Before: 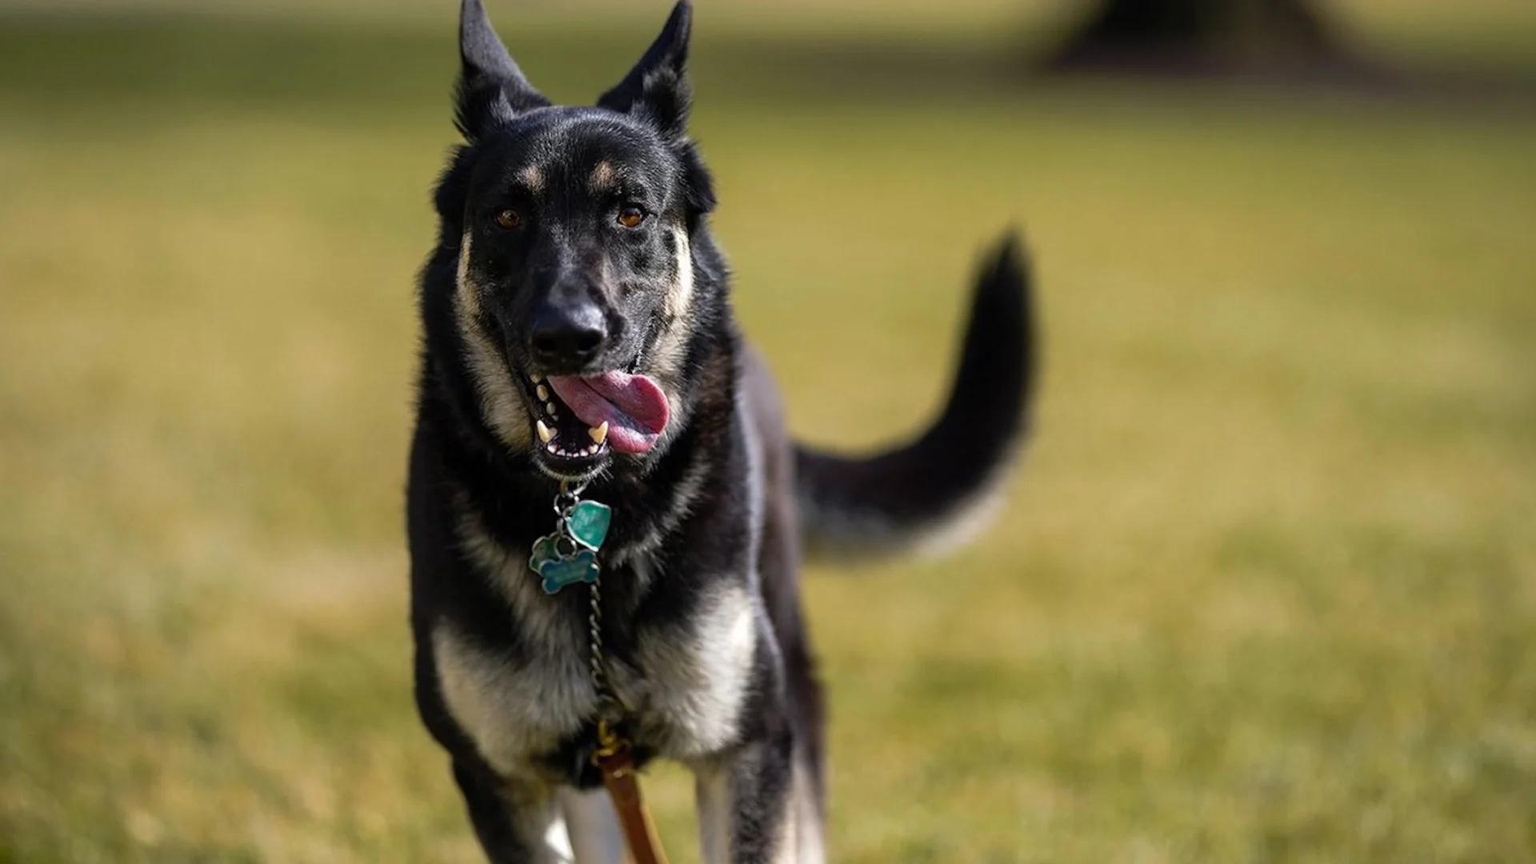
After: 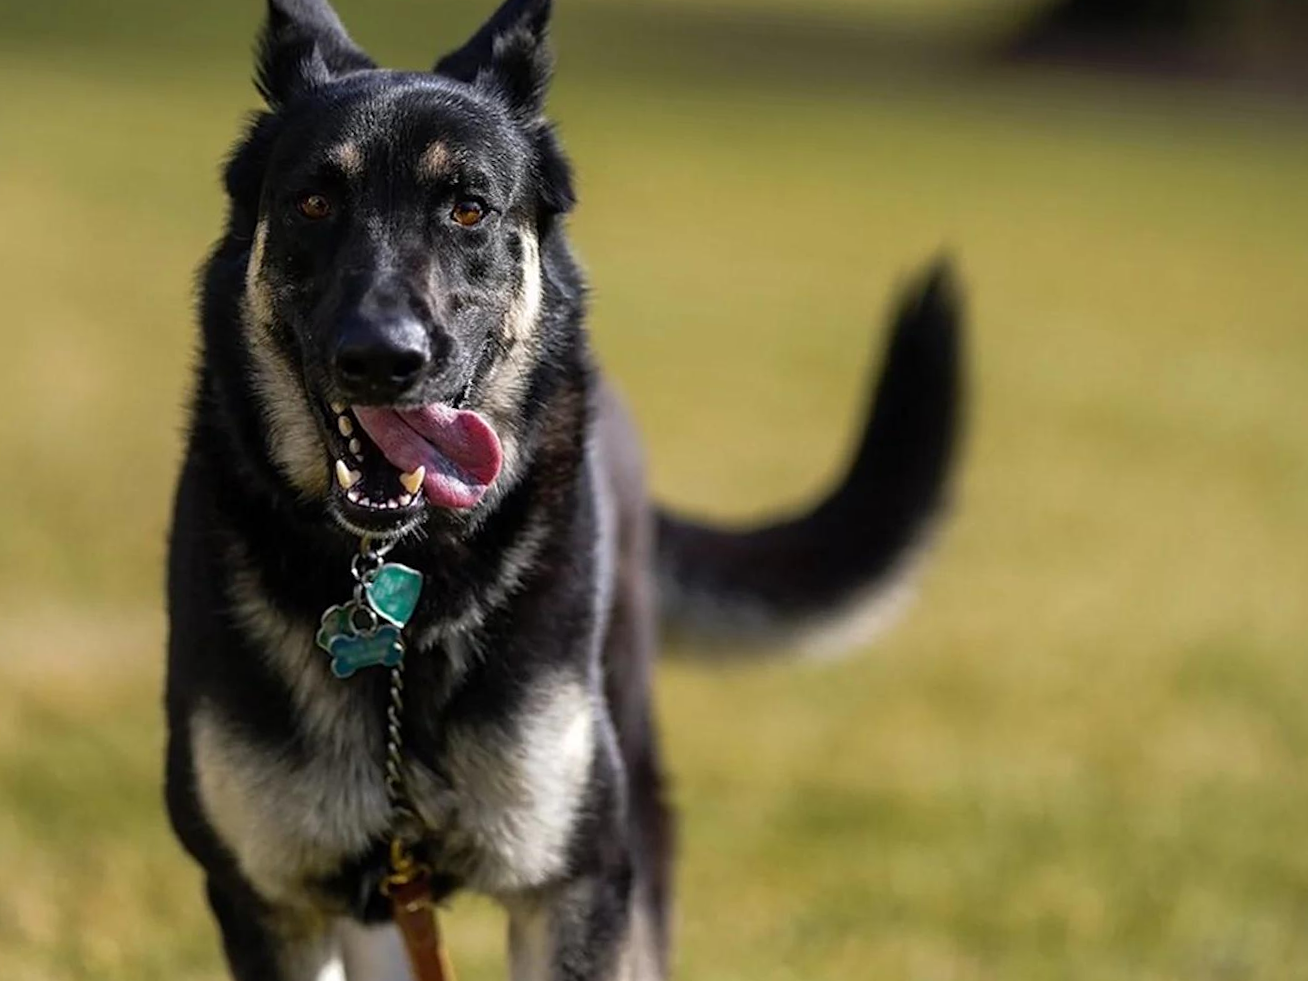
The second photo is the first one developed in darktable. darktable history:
crop and rotate: angle -3.27°, left 14.277%, top 0.028%, right 10.766%, bottom 0.028%
sharpen: amount 0.2
